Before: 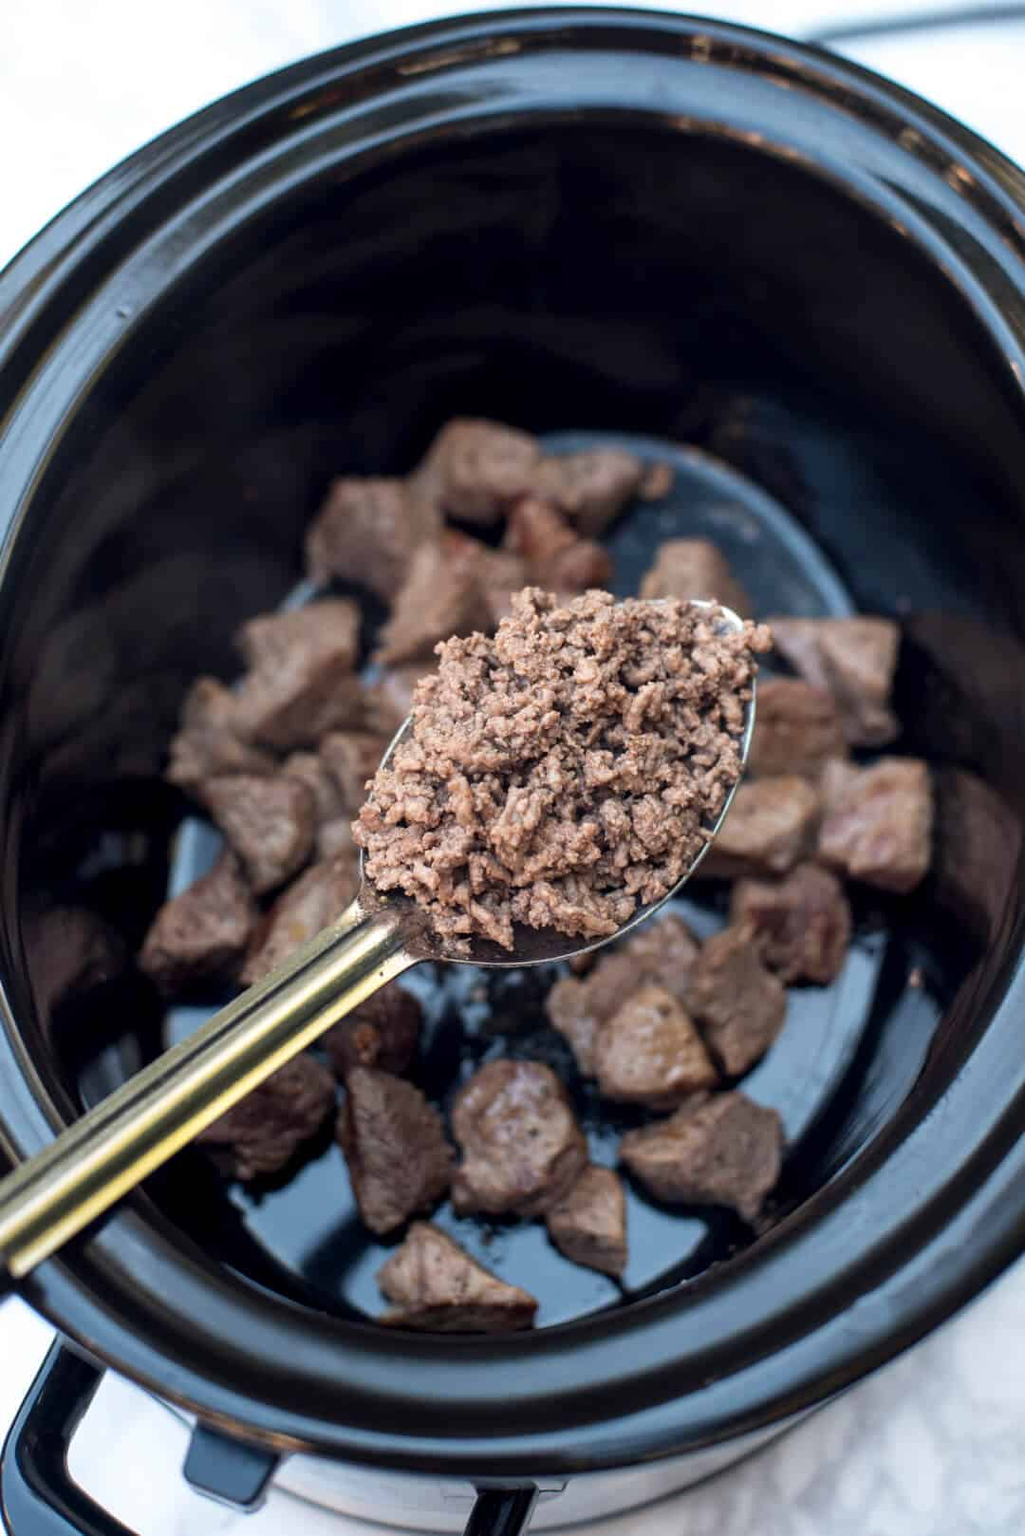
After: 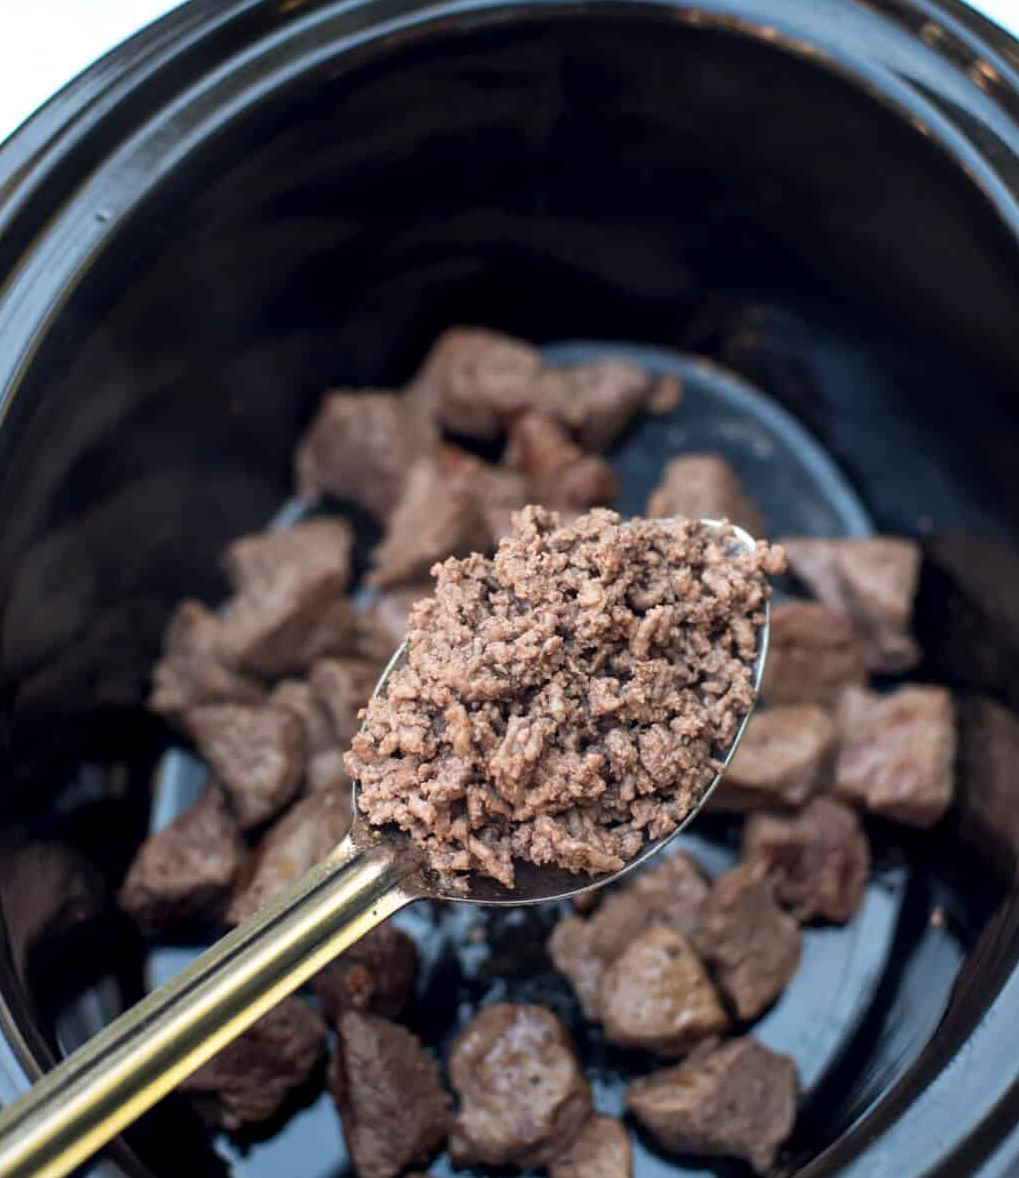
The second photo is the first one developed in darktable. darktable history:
crop: left 2.521%, top 7.013%, right 3.125%, bottom 20.171%
